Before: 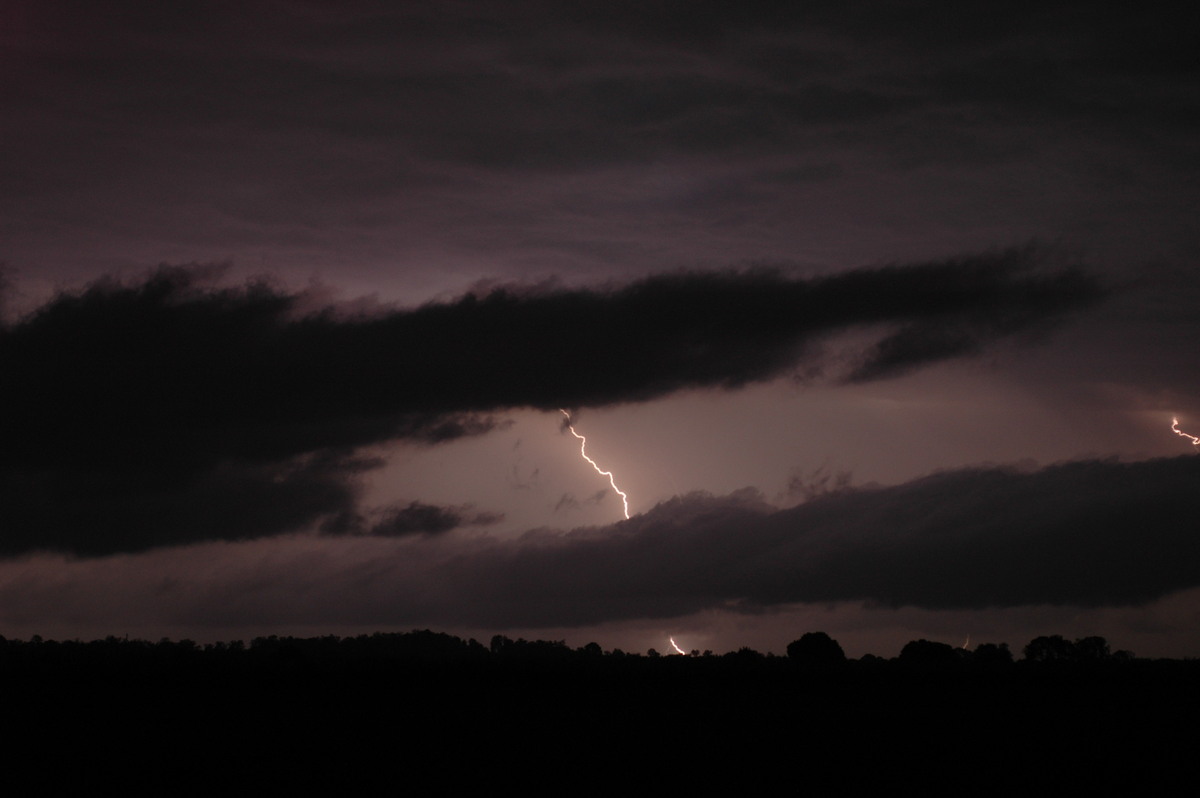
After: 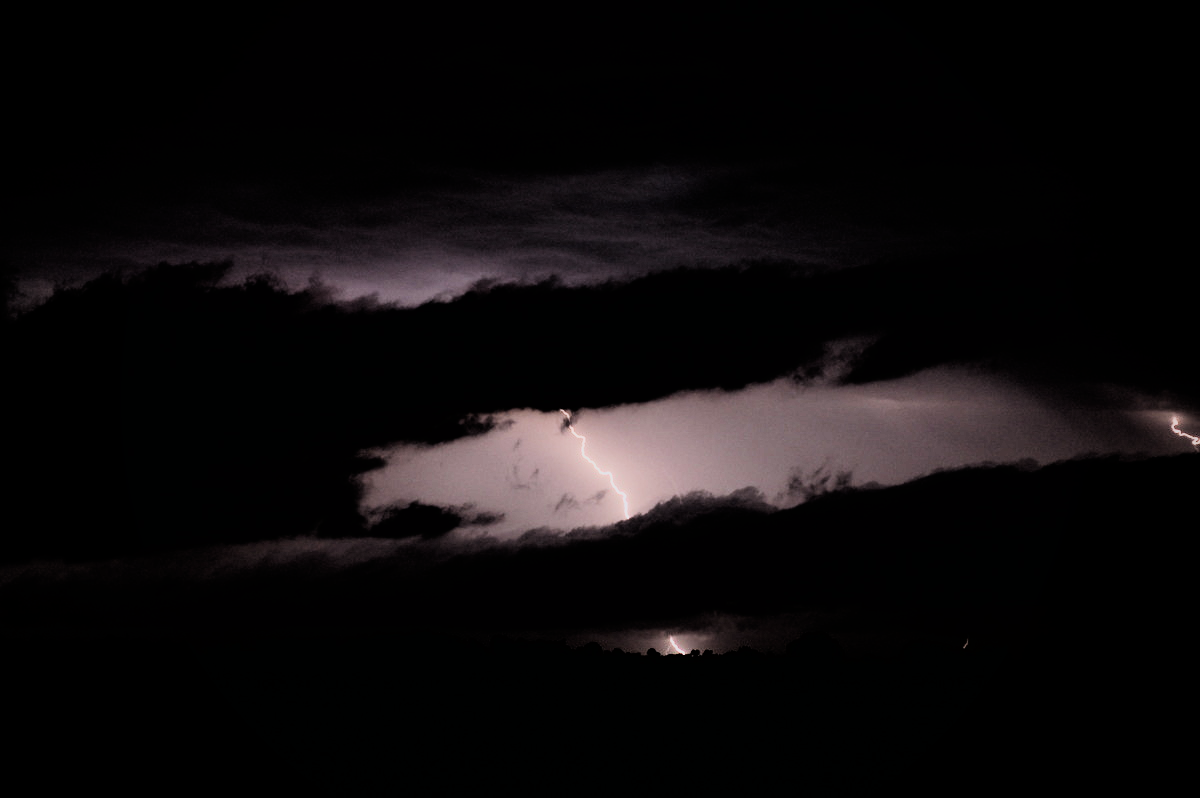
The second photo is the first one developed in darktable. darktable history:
filmic rgb: black relative exposure -5 EV, hardness 2.88, contrast 1.3, highlights saturation mix -30%
exposure: exposure 0.02 EV, compensate highlight preservation false
white balance: red 0.954, blue 1.079
vignetting: fall-off start 79.88%
rgb curve: curves: ch0 [(0, 0) (0.21, 0.15) (0.24, 0.21) (0.5, 0.75) (0.75, 0.96) (0.89, 0.99) (1, 1)]; ch1 [(0, 0.02) (0.21, 0.13) (0.25, 0.2) (0.5, 0.67) (0.75, 0.9) (0.89, 0.97) (1, 1)]; ch2 [(0, 0.02) (0.21, 0.13) (0.25, 0.2) (0.5, 0.67) (0.75, 0.9) (0.89, 0.97) (1, 1)], compensate middle gray true
